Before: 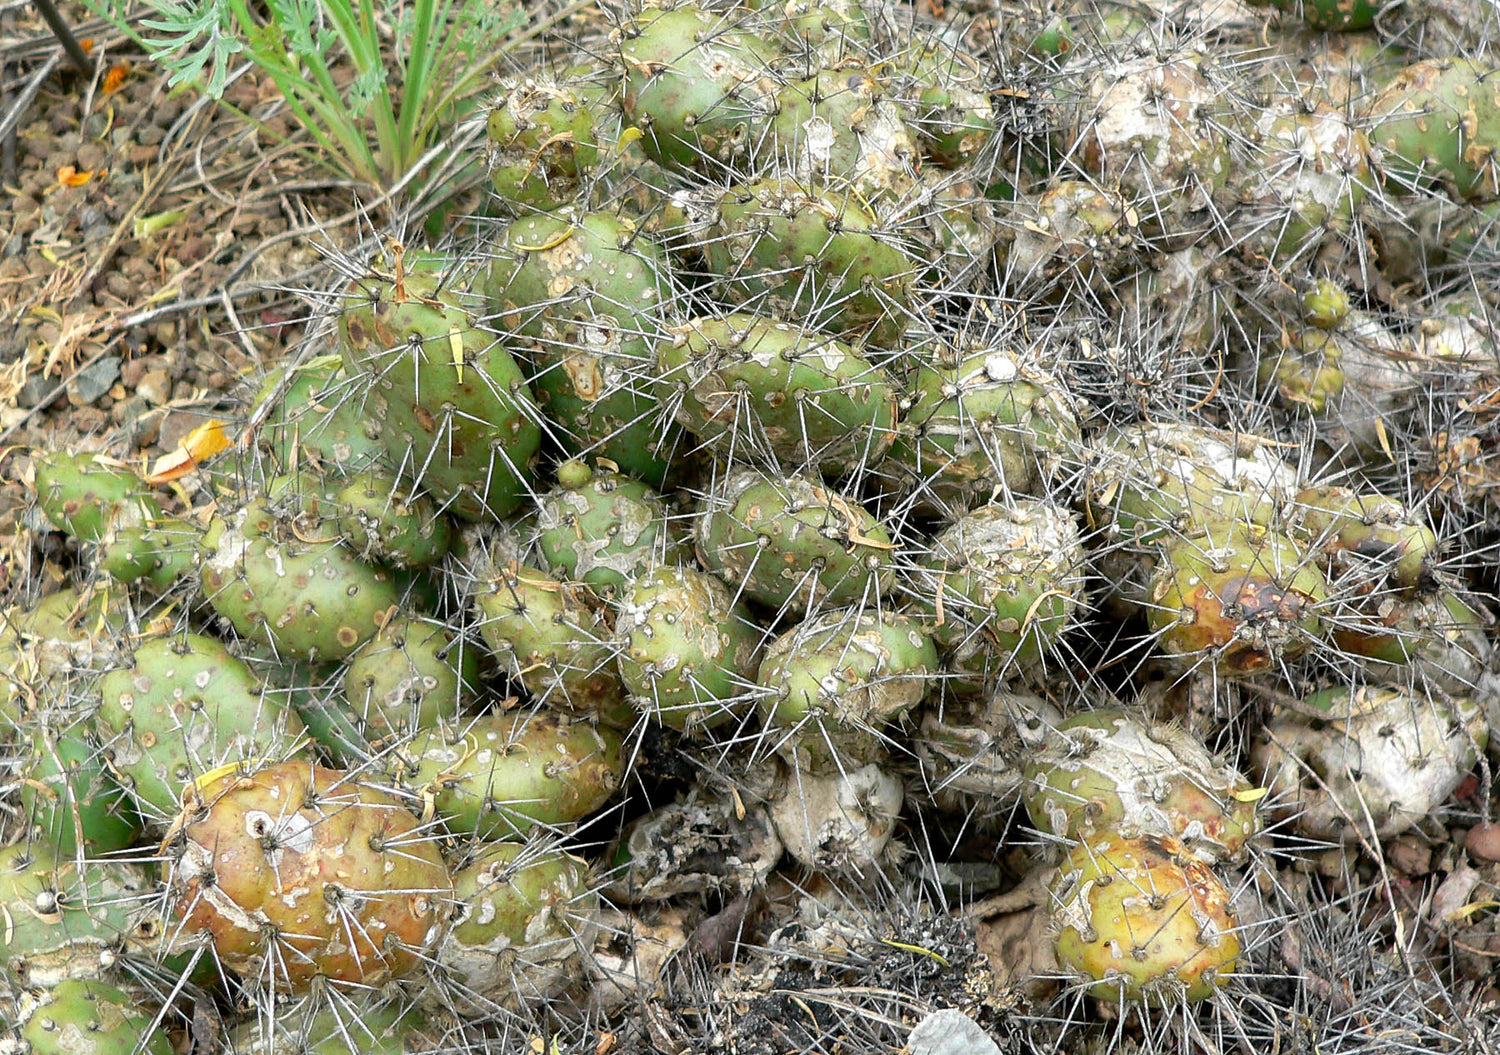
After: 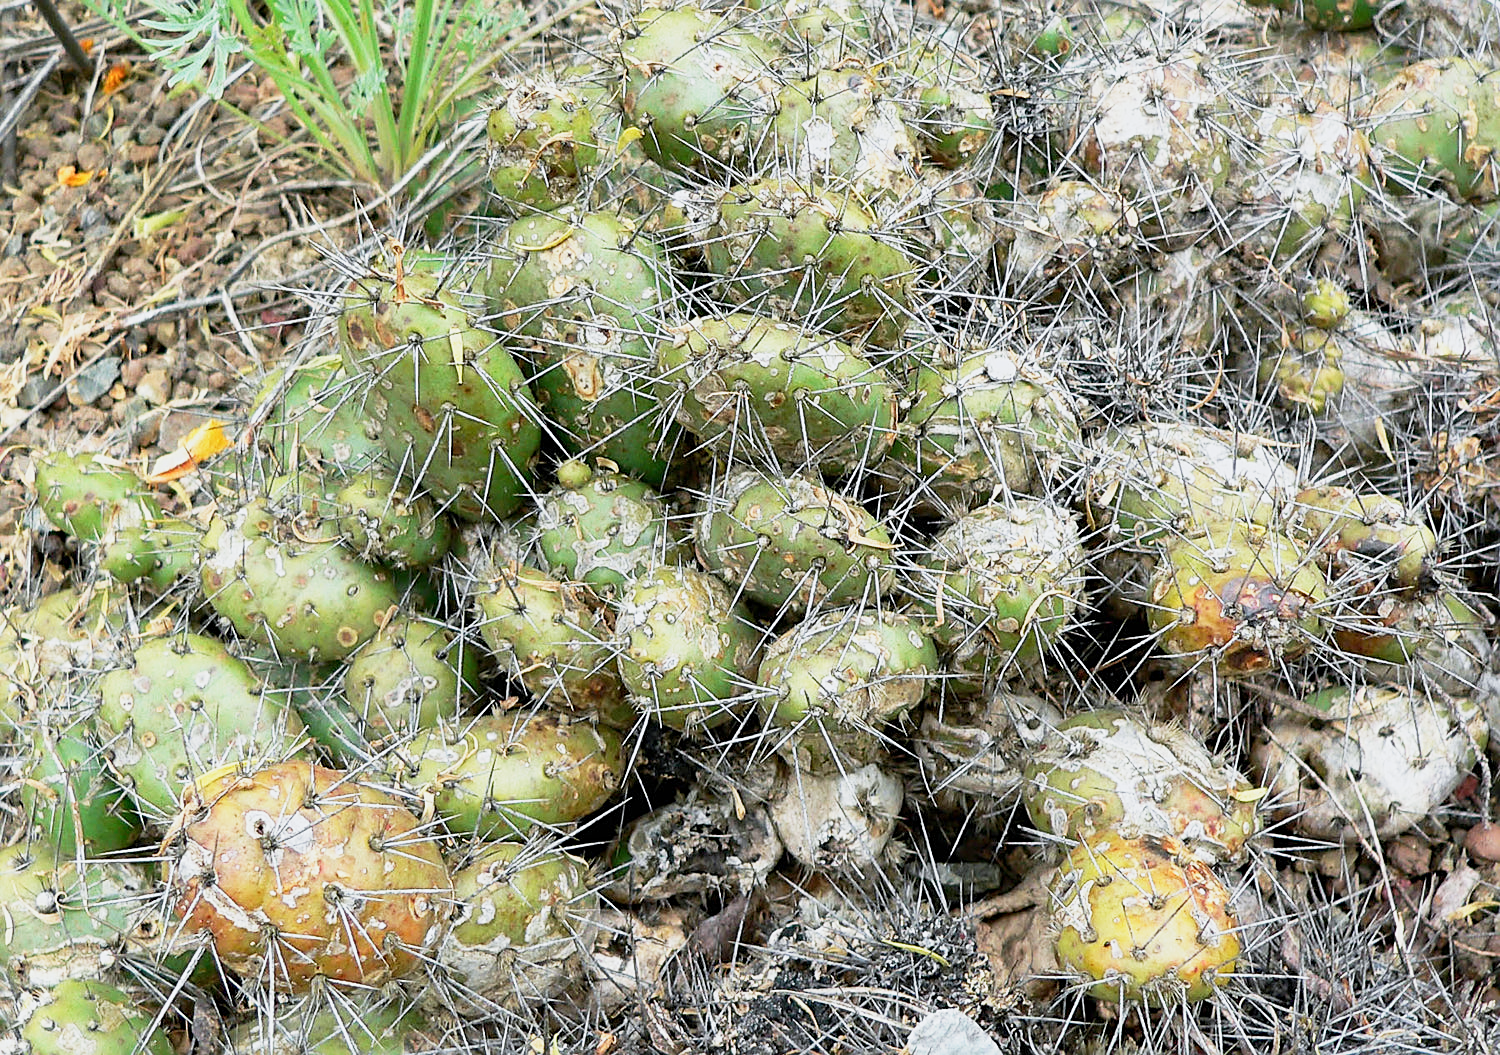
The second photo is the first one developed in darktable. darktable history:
color calibration: output R [0.999, 0.026, -0.11, 0], output G [-0.019, 1.037, -0.099, 0], output B [0.022, -0.023, 0.902, 0], gray › normalize channels true, illuminant as shot in camera, x 0.358, y 0.373, temperature 4628.91 K, gamut compression 0.008
sharpen: on, module defaults
base curve: curves: ch0 [(0, 0) (0.088, 0.125) (0.176, 0.251) (0.354, 0.501) (0.613, 0.749) (1, 0.877)], preserve colors none
